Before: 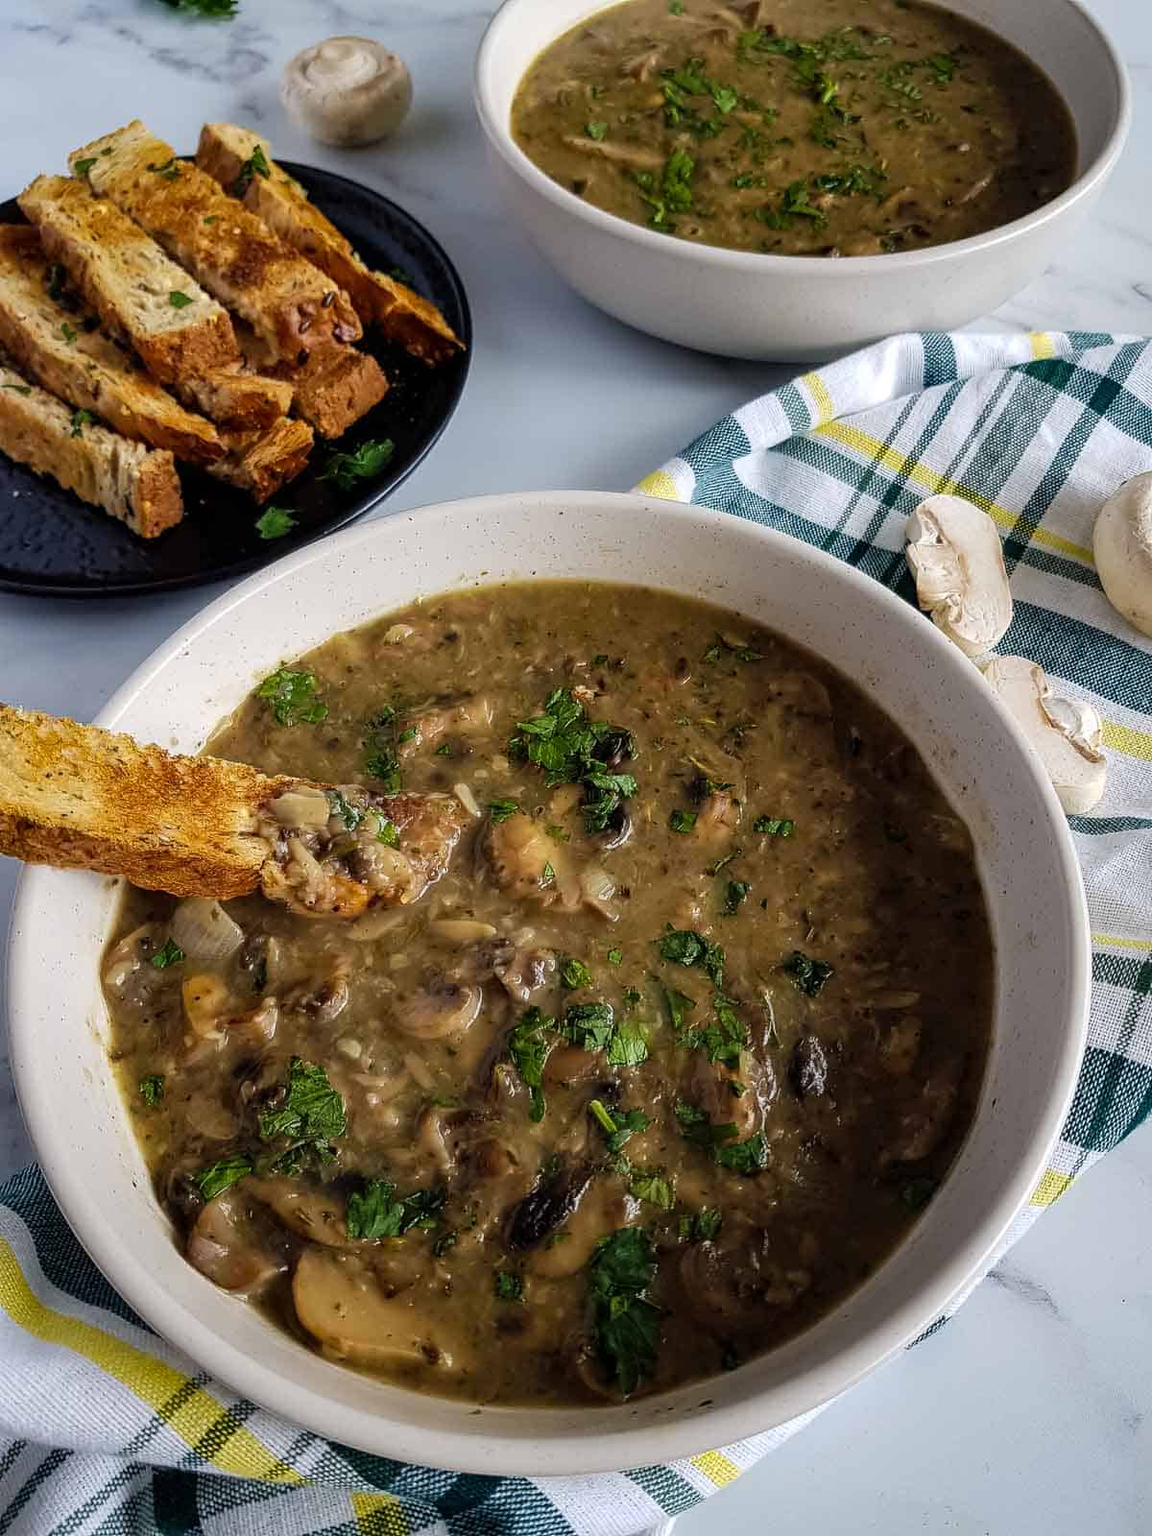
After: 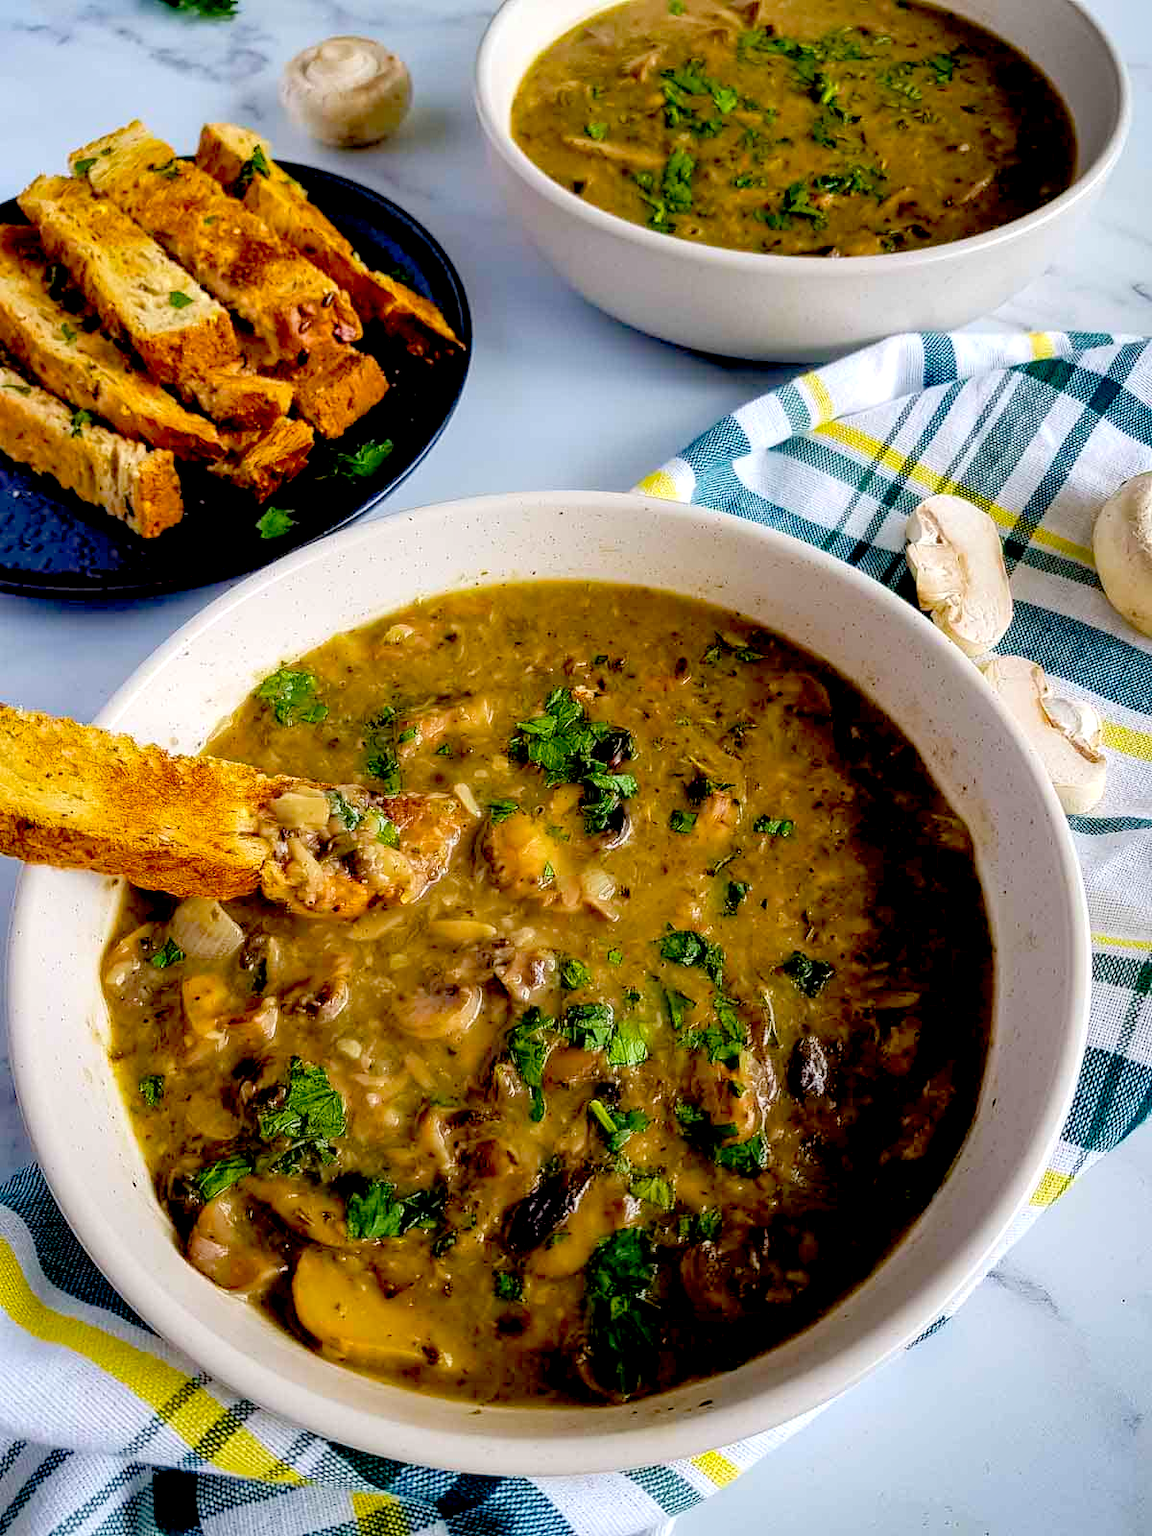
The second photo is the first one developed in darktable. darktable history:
color balance rgb: shadows lift › hue 86.23°, global offset › hue 171.42°, shadows fall-off 102.081%, perceptual saturation grading › global saturation 25.897%, mask middle-gray fulcrum 22.662%, global vibrance 20%
shadows and highlights: radius 169.43, shadows 27.71, white point adjustment 3.17, highlights -68.11, soften with gaussian
exposure: black level correction 0.012, compensate highlight preservation false
levels: levels [0, 0.43, 0.984]
